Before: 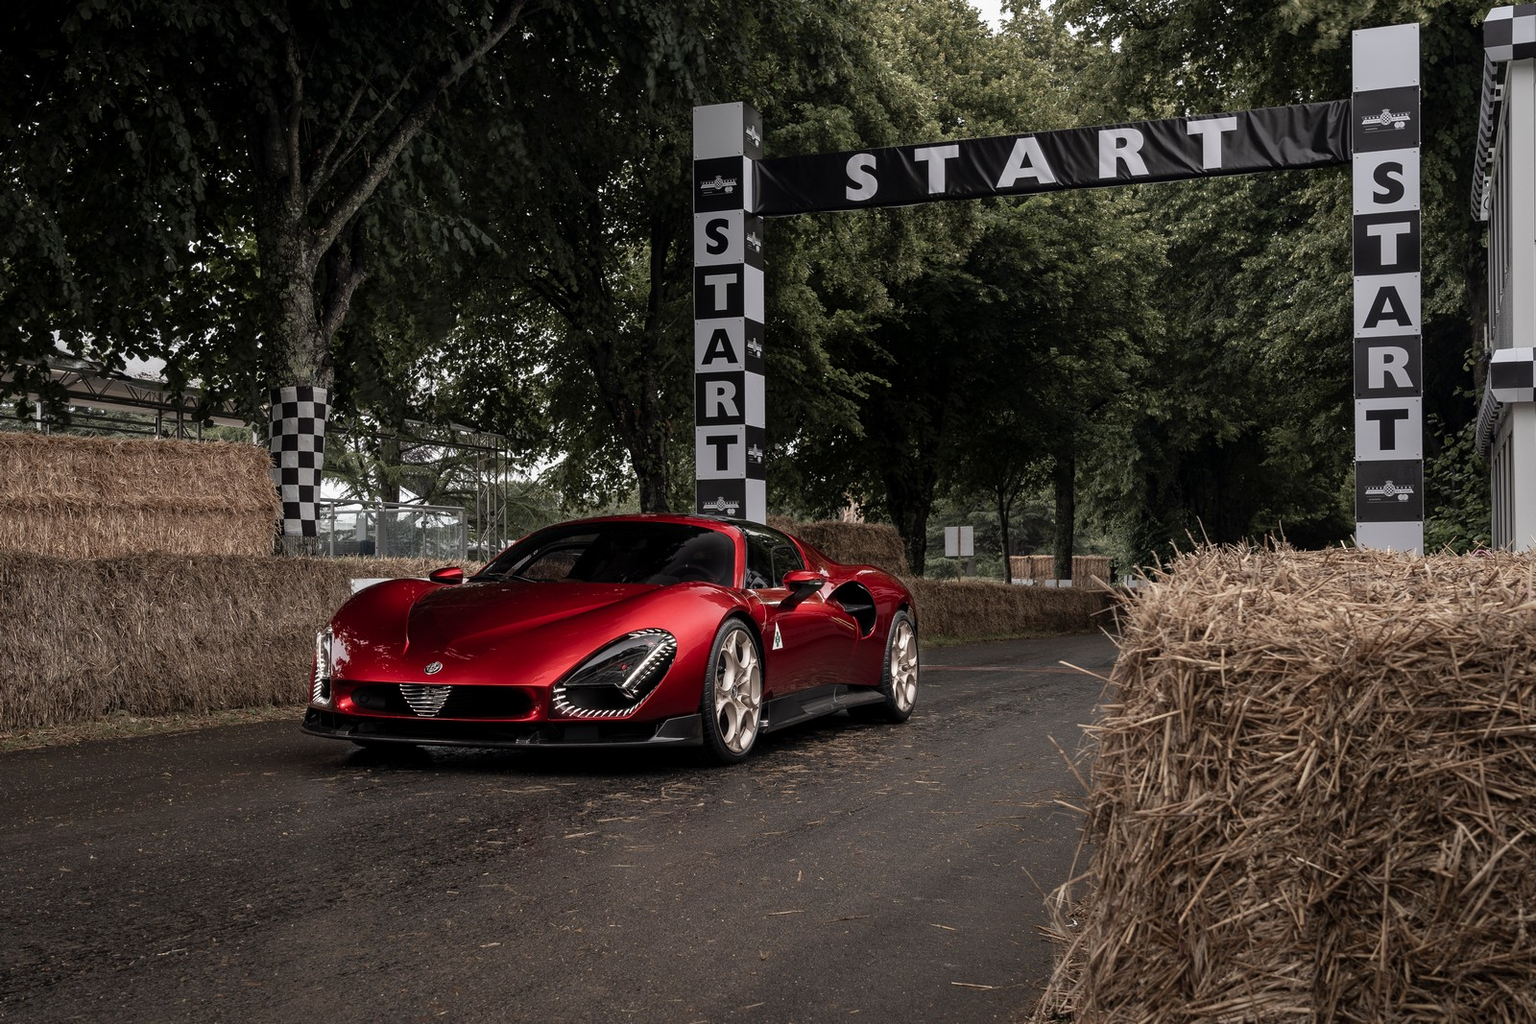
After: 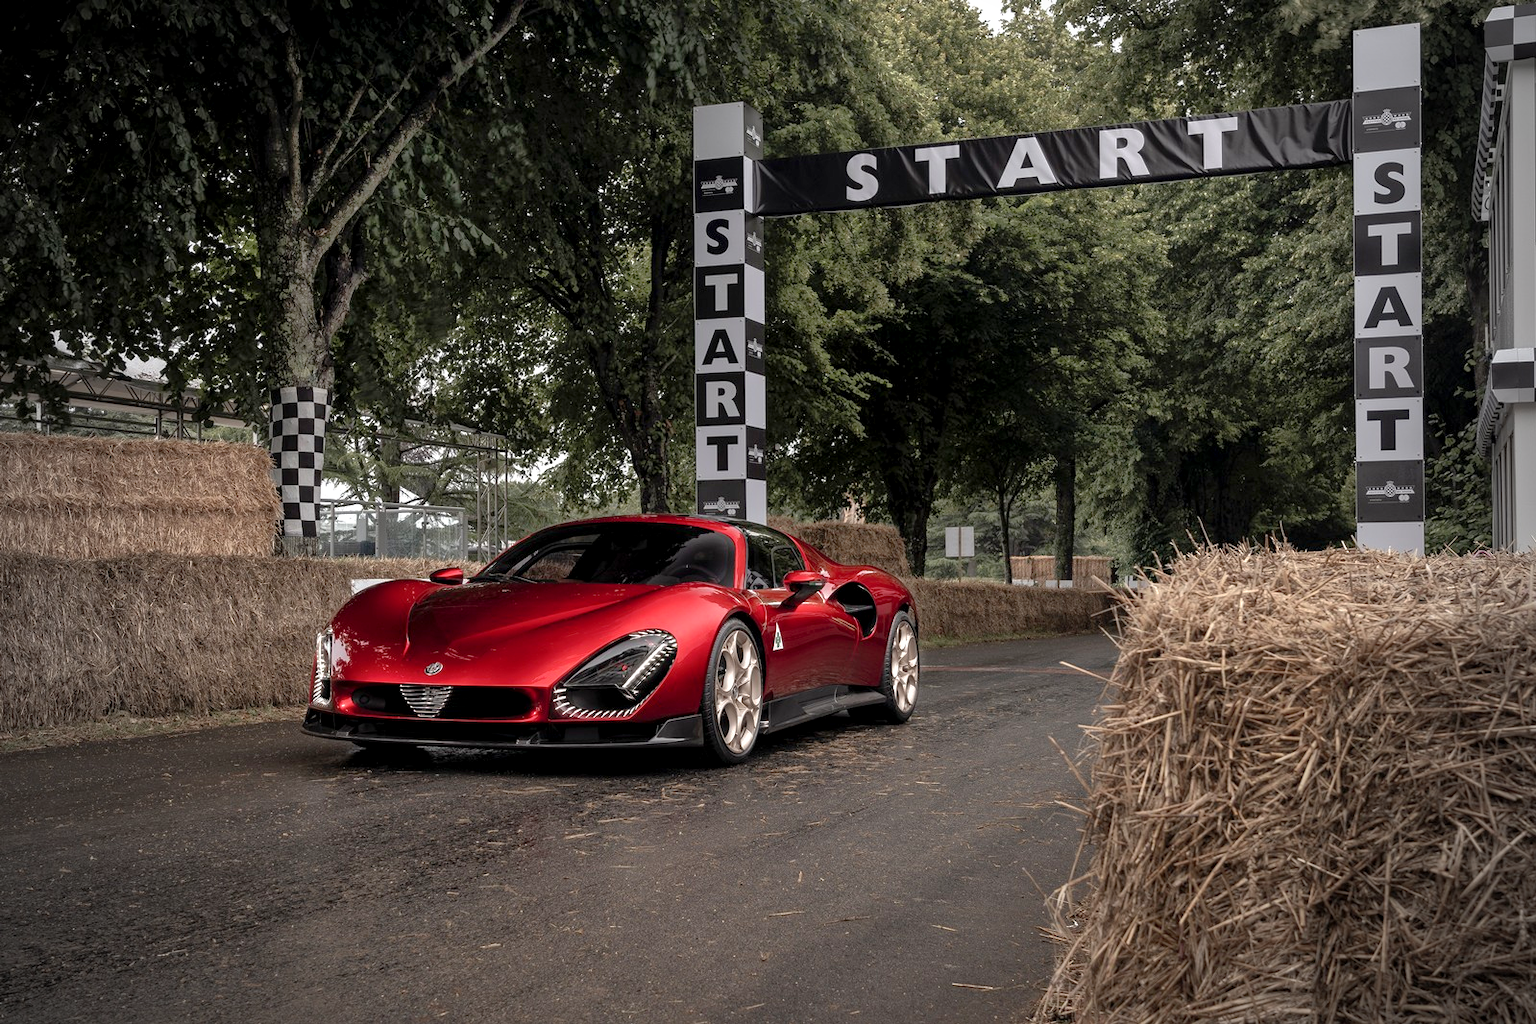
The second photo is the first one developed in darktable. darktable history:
exposure: black level correction 0.001, exposure 0.5 EV, compensate exposure bias true, compensate highlight preservation false
vignetting: fall-off start 71.74%
shadows and highlights: on, module defaults
